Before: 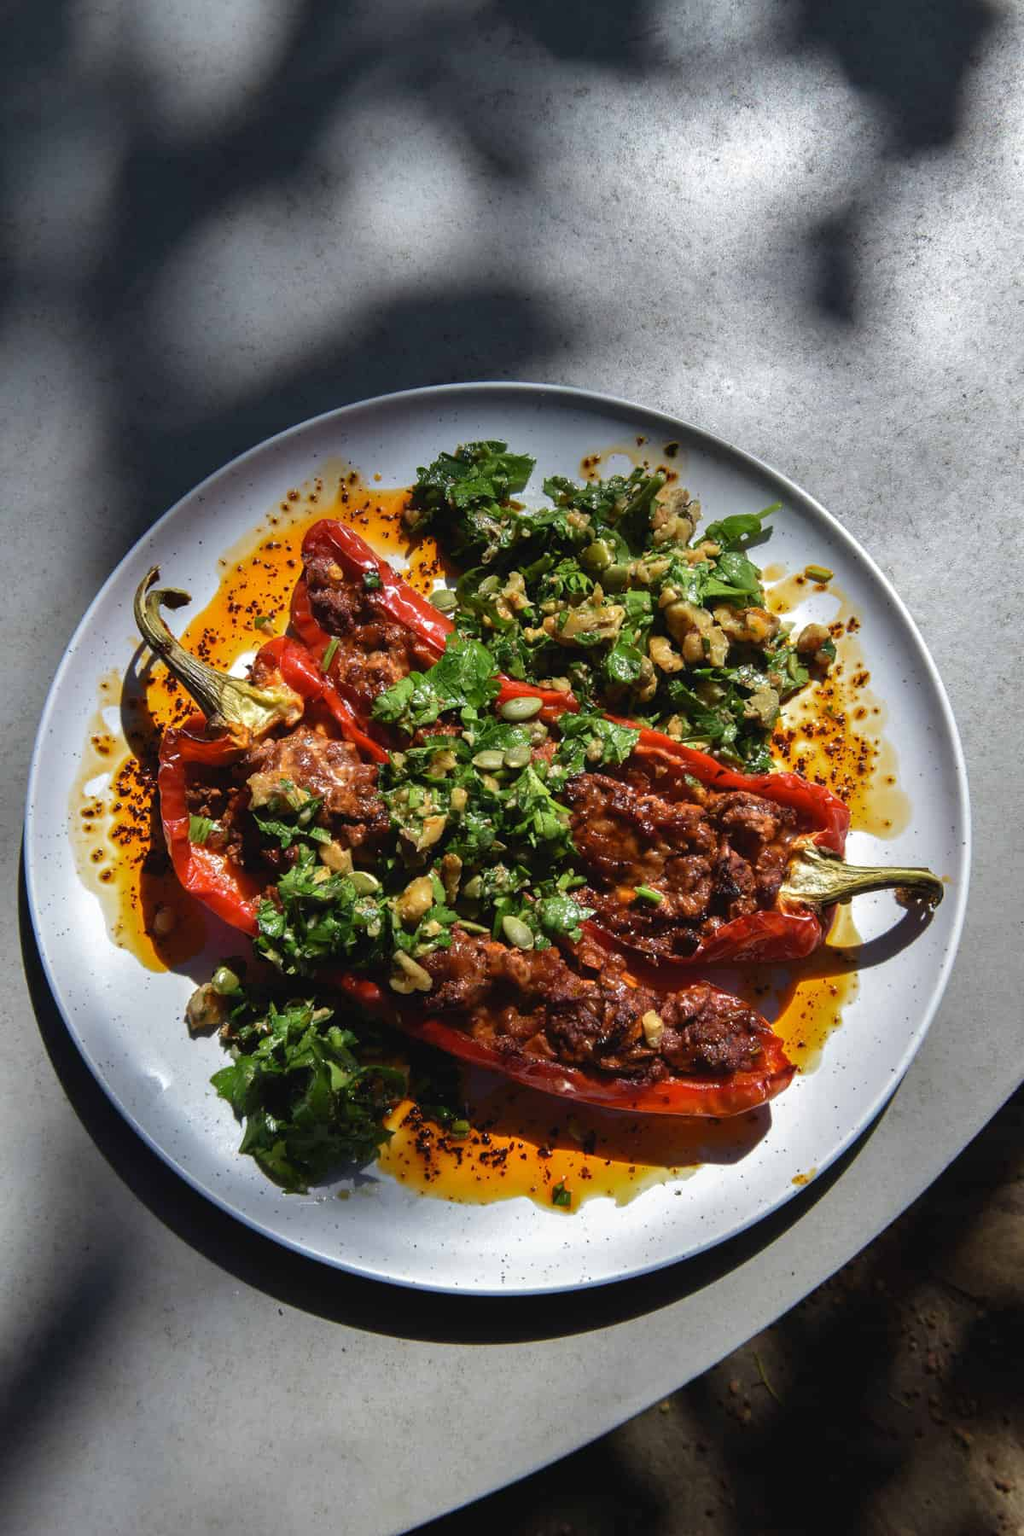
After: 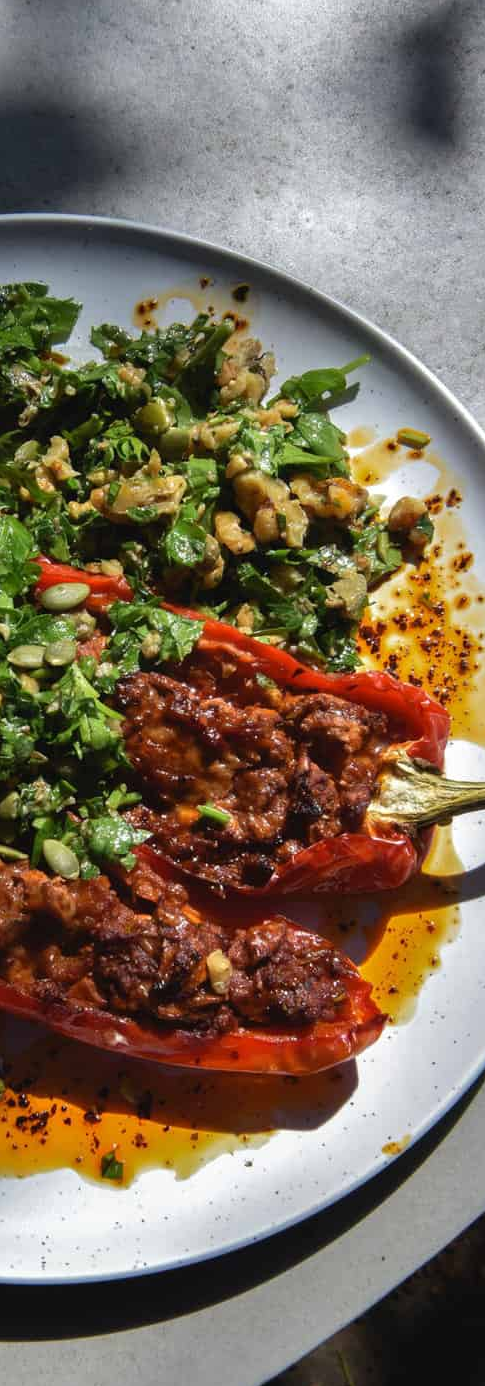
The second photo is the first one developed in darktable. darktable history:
crop: left 45.568%, top 13.05%, right 13.941%, bottom 9.902%
